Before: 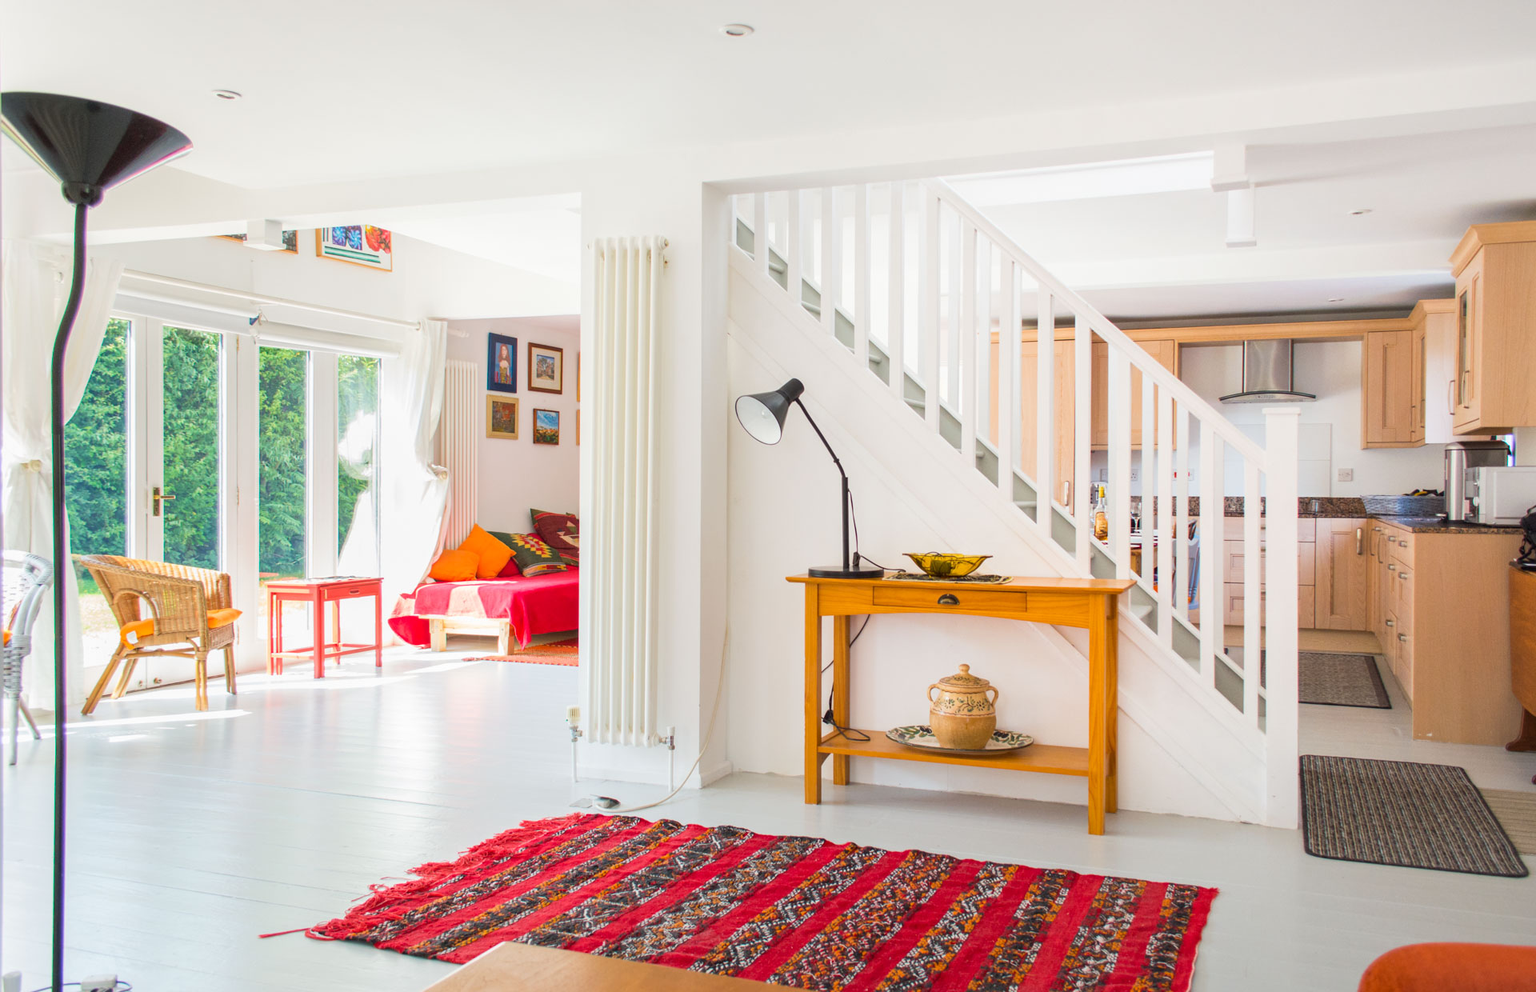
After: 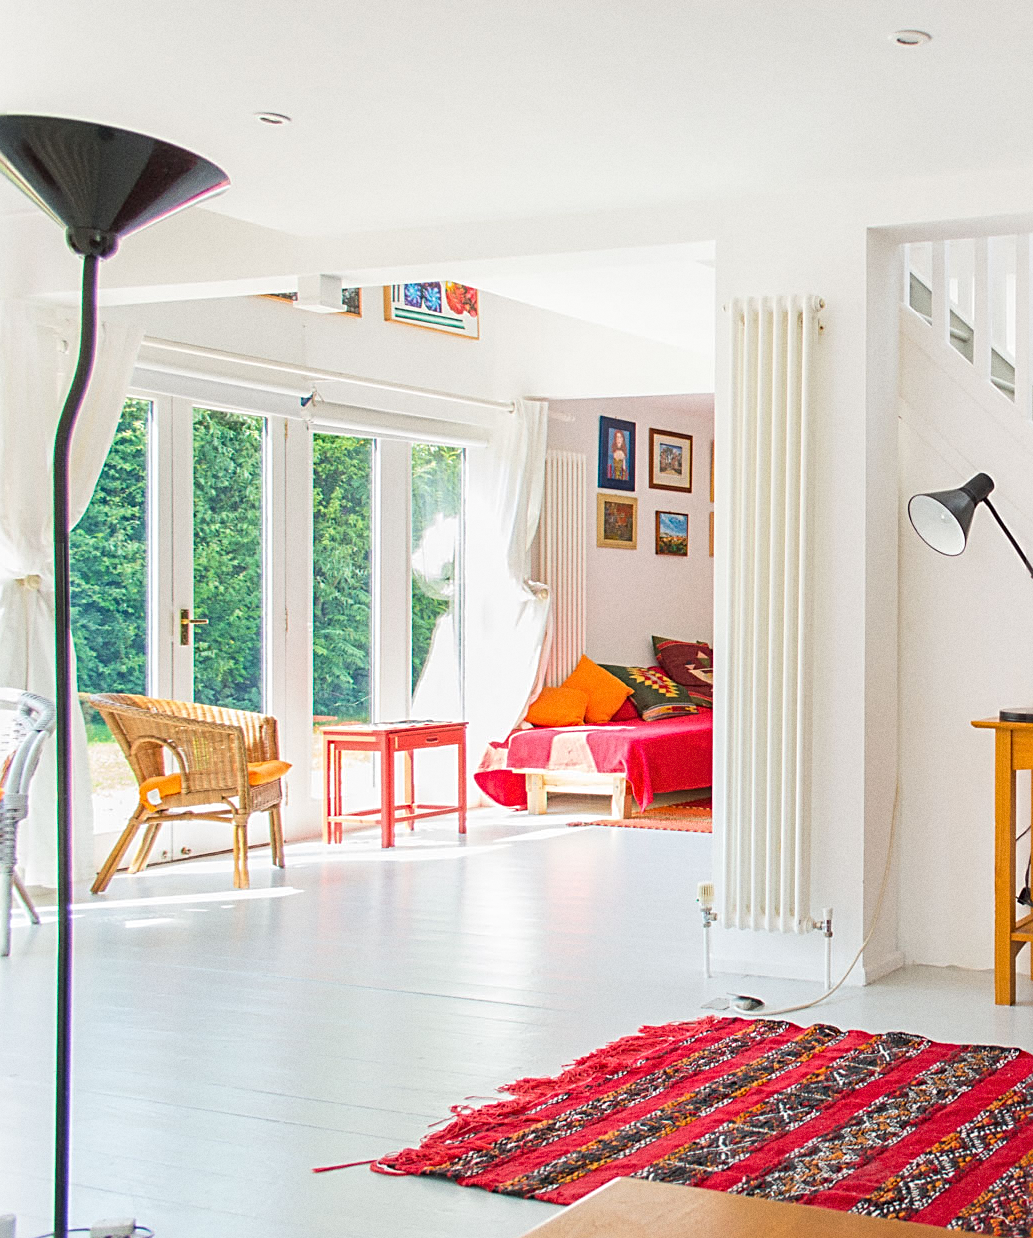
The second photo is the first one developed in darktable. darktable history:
grain: coarseness 0.09 ISO
sharpen: radius 2.543, amount 0.636
crop: left 0.587%, right 45.588%, bottom 0.086%
